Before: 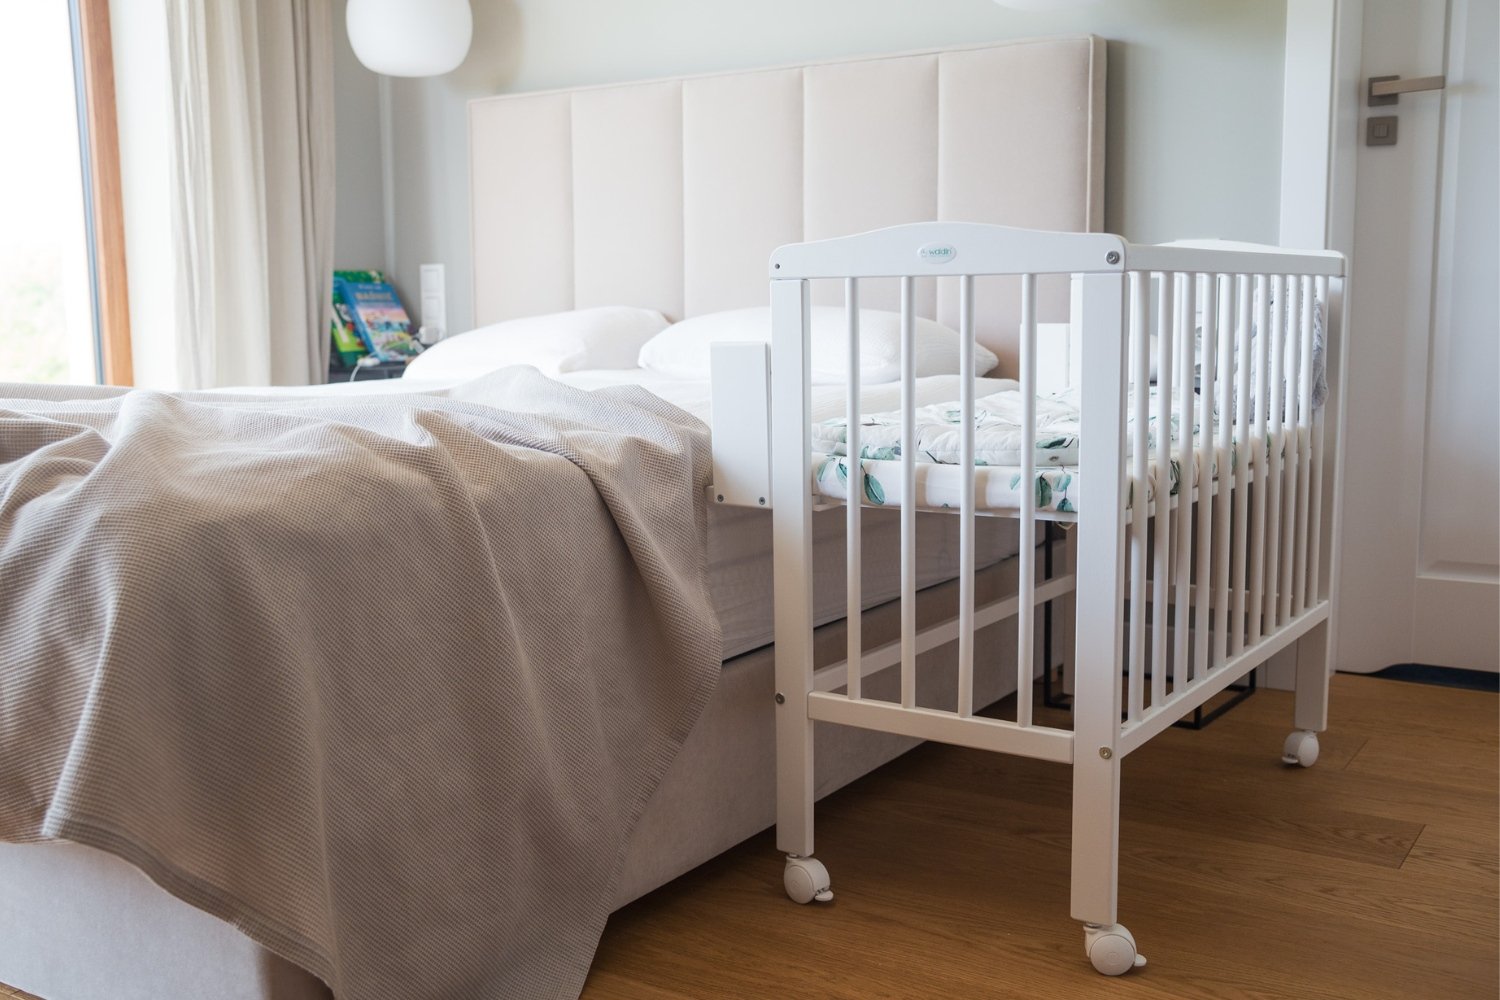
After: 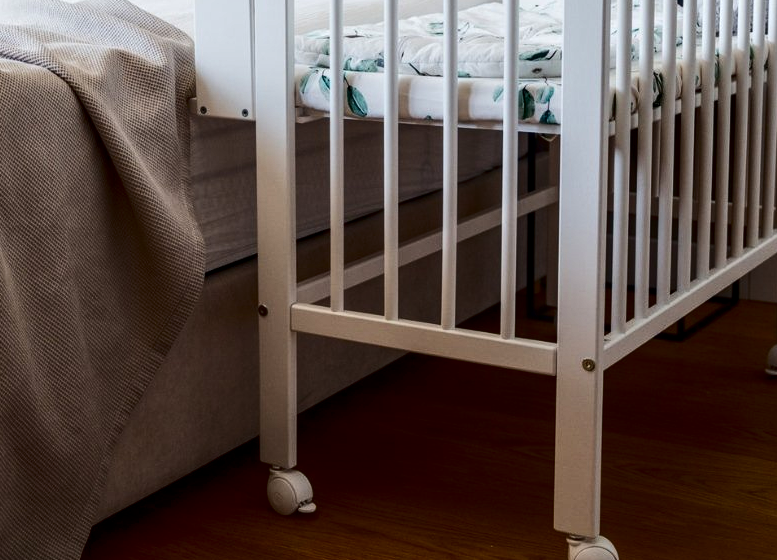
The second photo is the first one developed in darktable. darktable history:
contrast brightness saturation: contrast 0.24, brightness -0.24, saturation 0.14
local contrast: detail 130%
shadows and highlights: shadows -20, white point adjustment -2, highlights -35
crop: left 34.479%, top 38.822%, right 13.718%, bottom 5.172%
